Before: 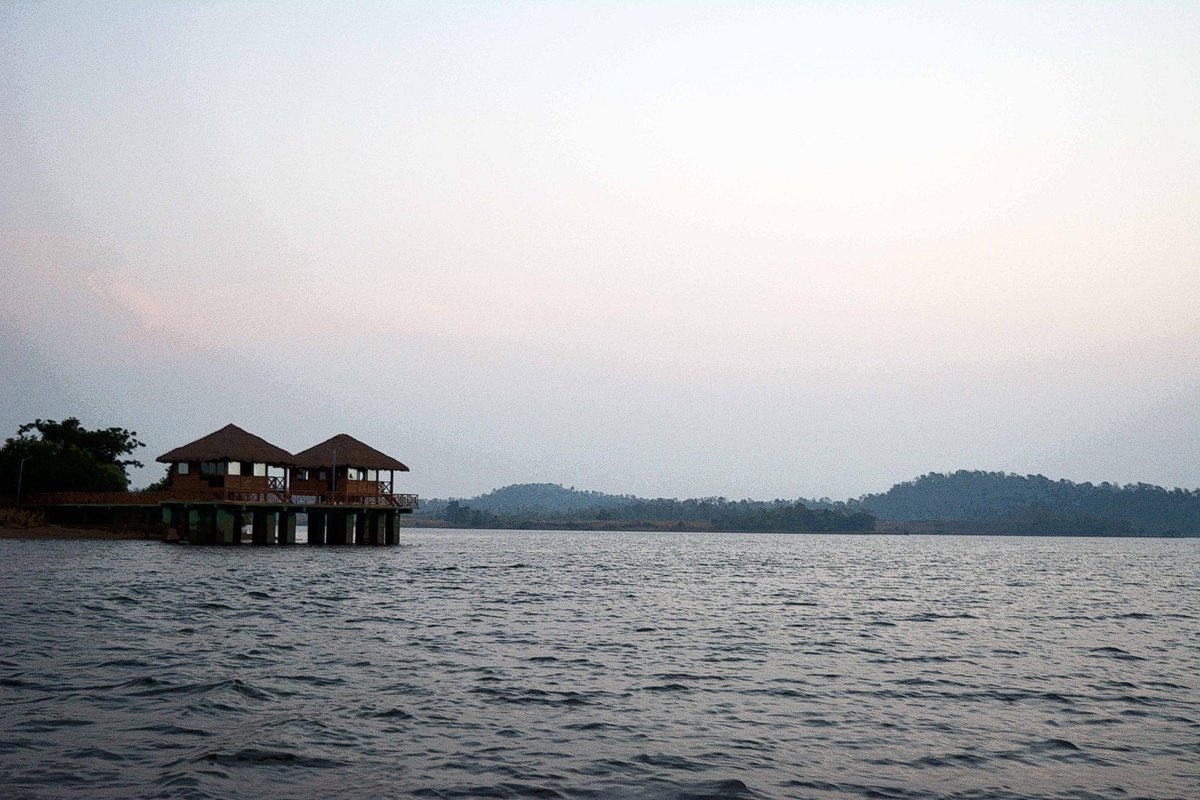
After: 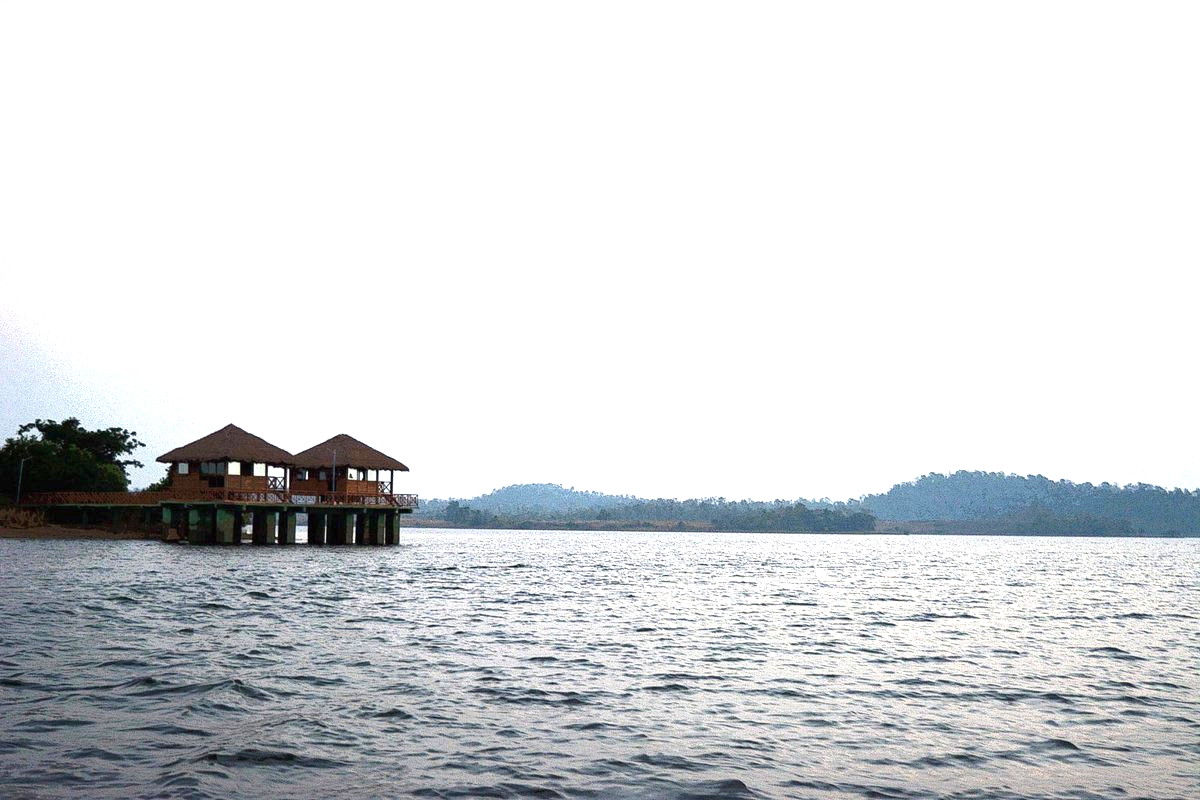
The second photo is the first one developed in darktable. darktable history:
exposure: black level correction 0, exposure 1.361 EV, compensate exposure bias true, compensate highlight preservation false
